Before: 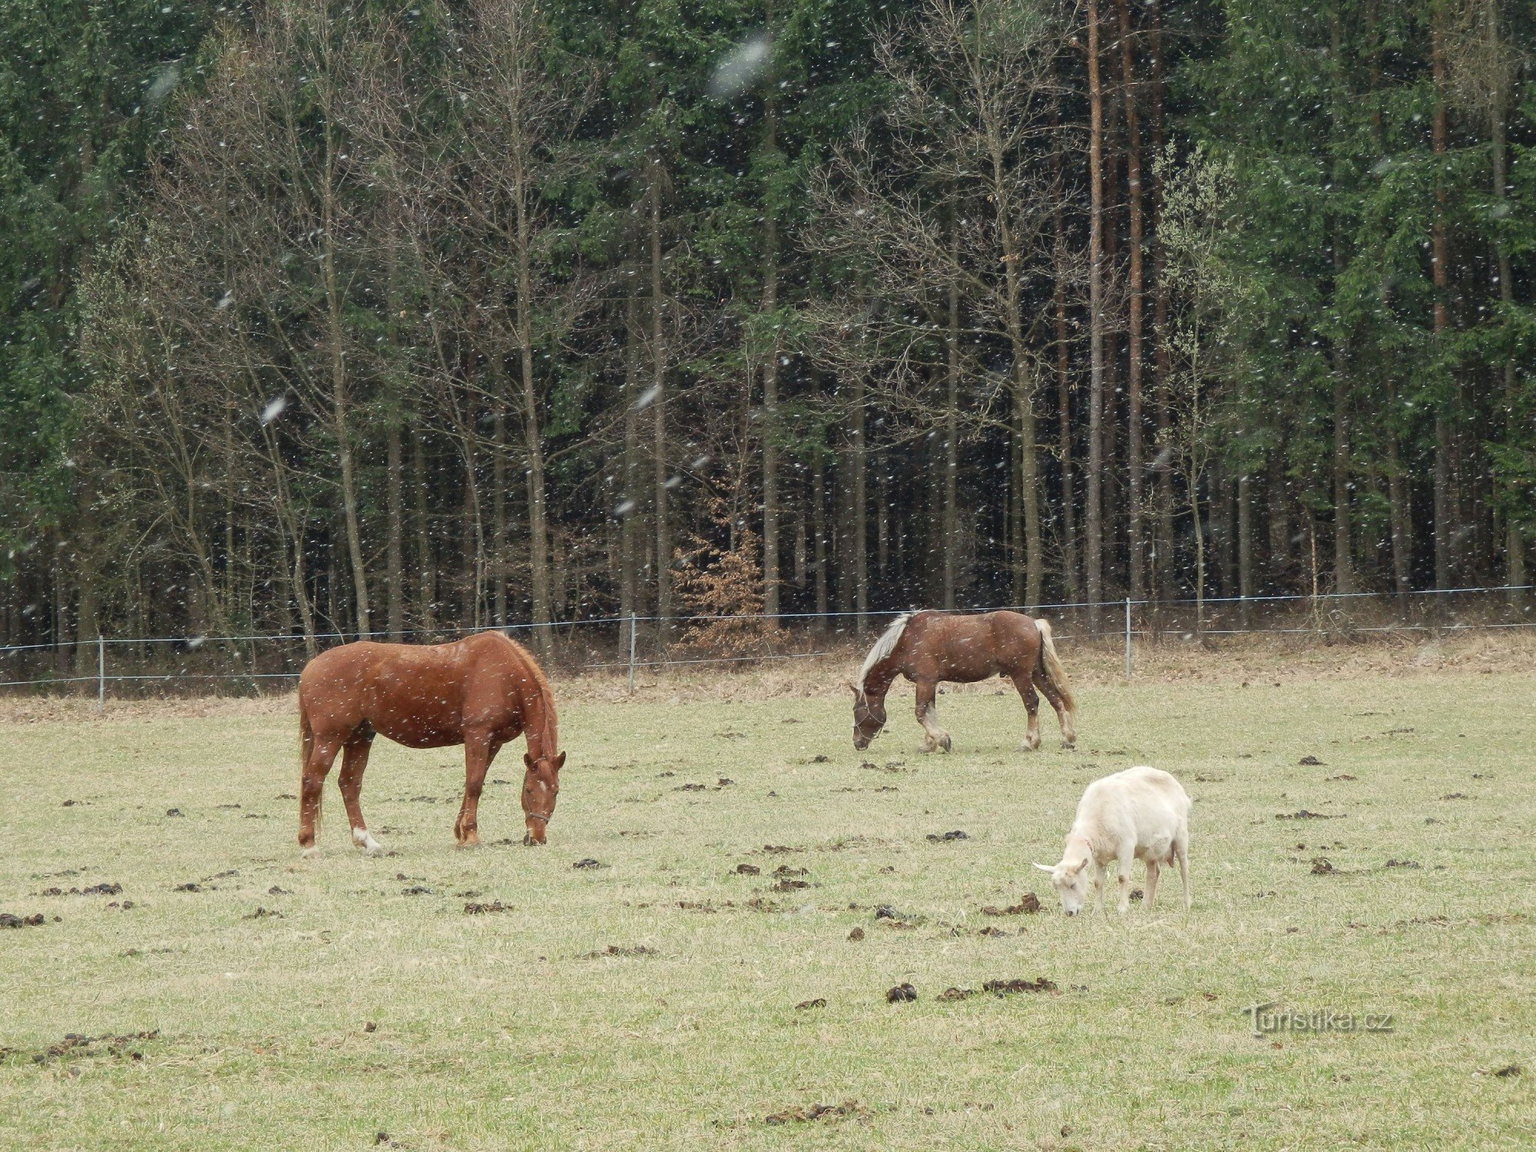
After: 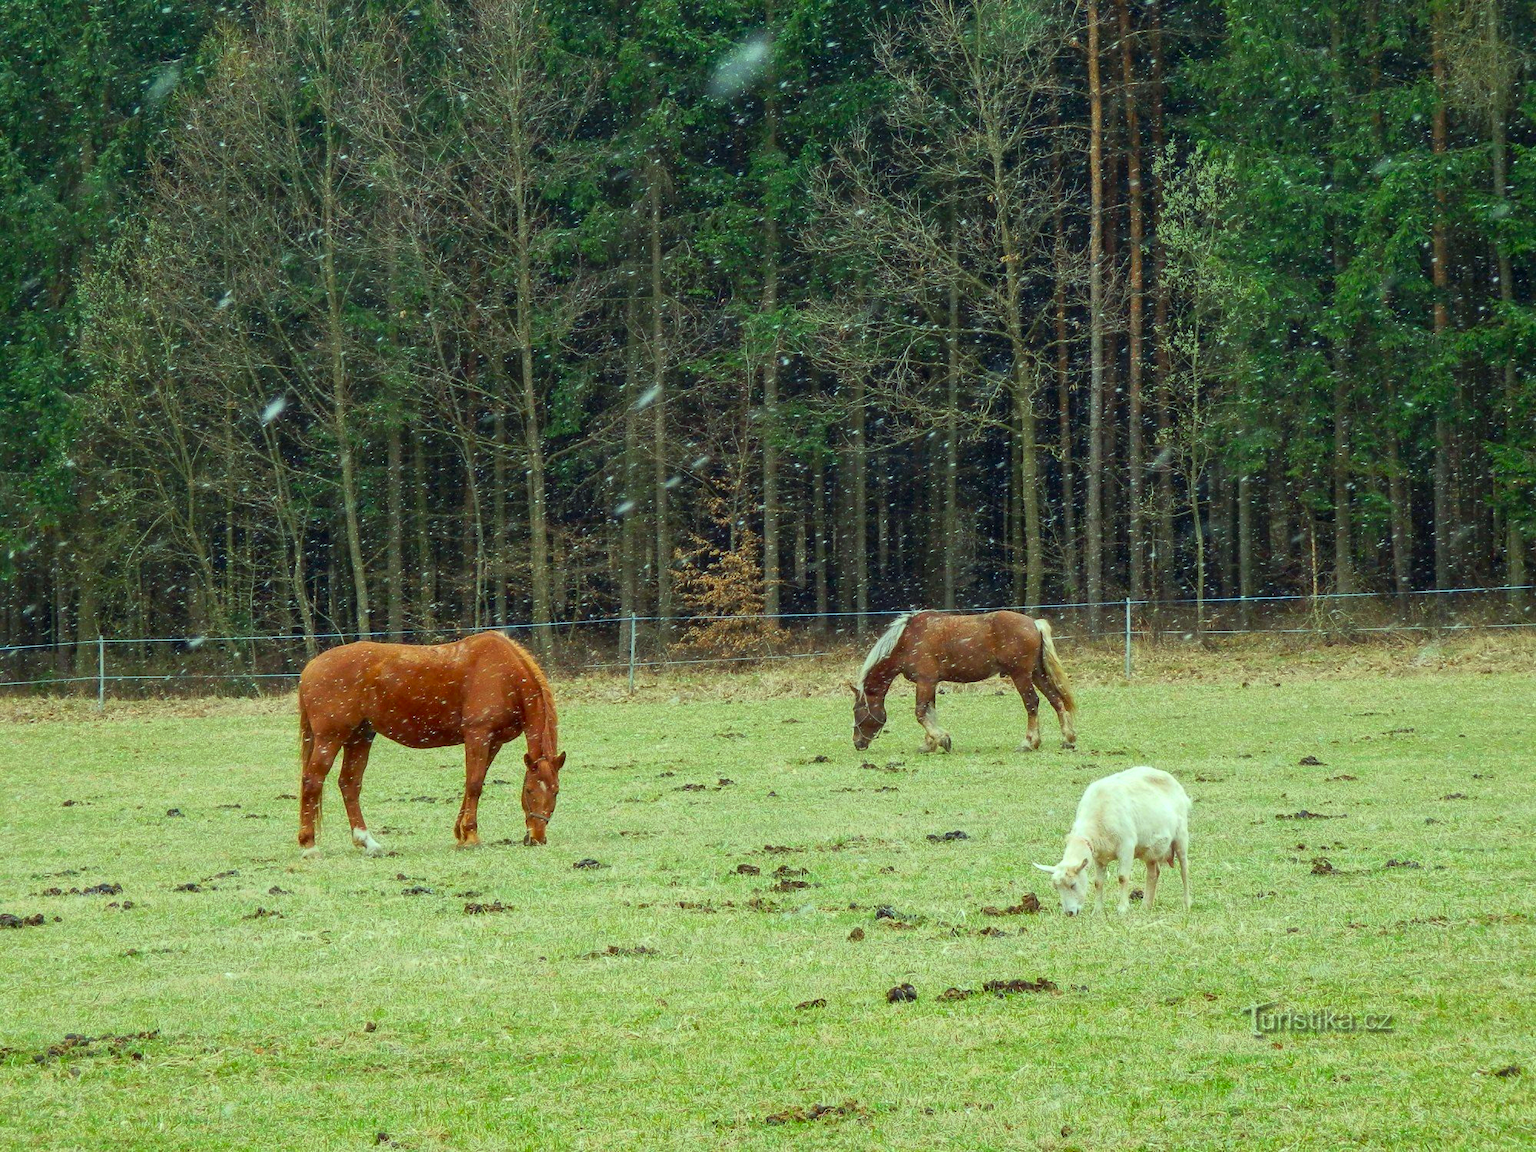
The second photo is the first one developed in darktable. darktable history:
color correction: highlights a* -11.14, highlights b* 9.83, saturation 1.72
color calibration: illuminant as shot in camera, x 0.358, y 0.373, temperature 4628.91 K
local contrast: on, module defaults
base curve: curves: ch0 [(0, 0) (0.303, 0.277) (1, 1)], preserve colors none
tone equalizer: -8 EV -0.543 EV
